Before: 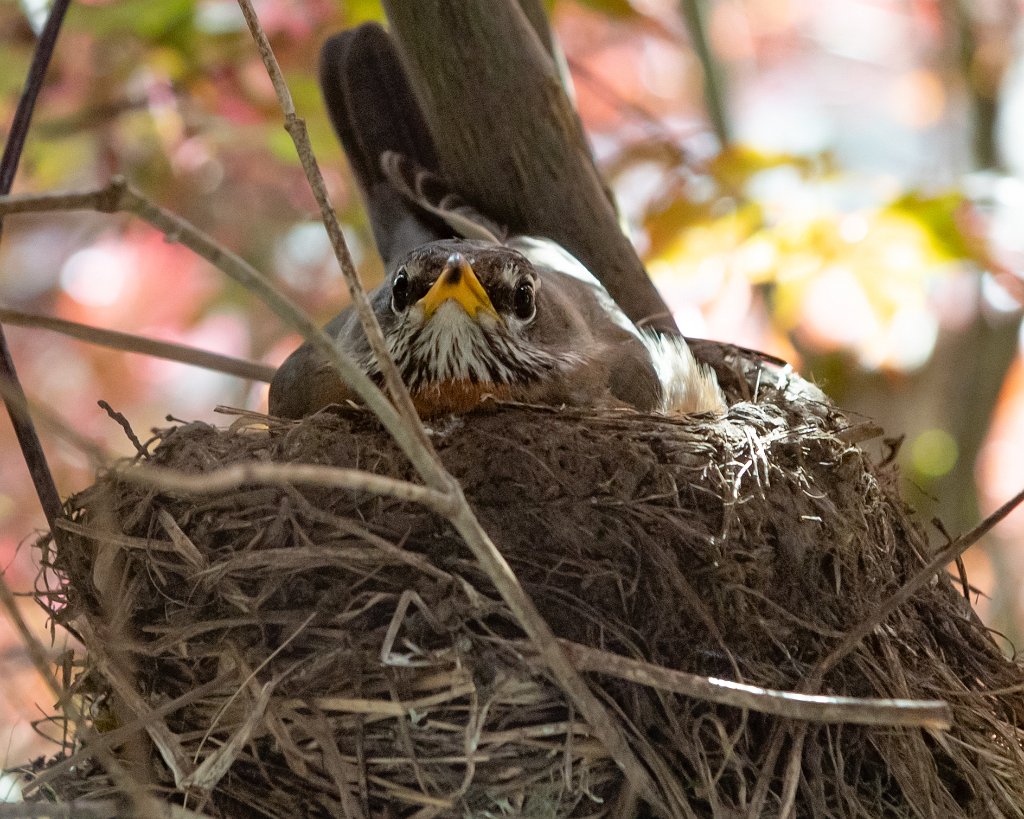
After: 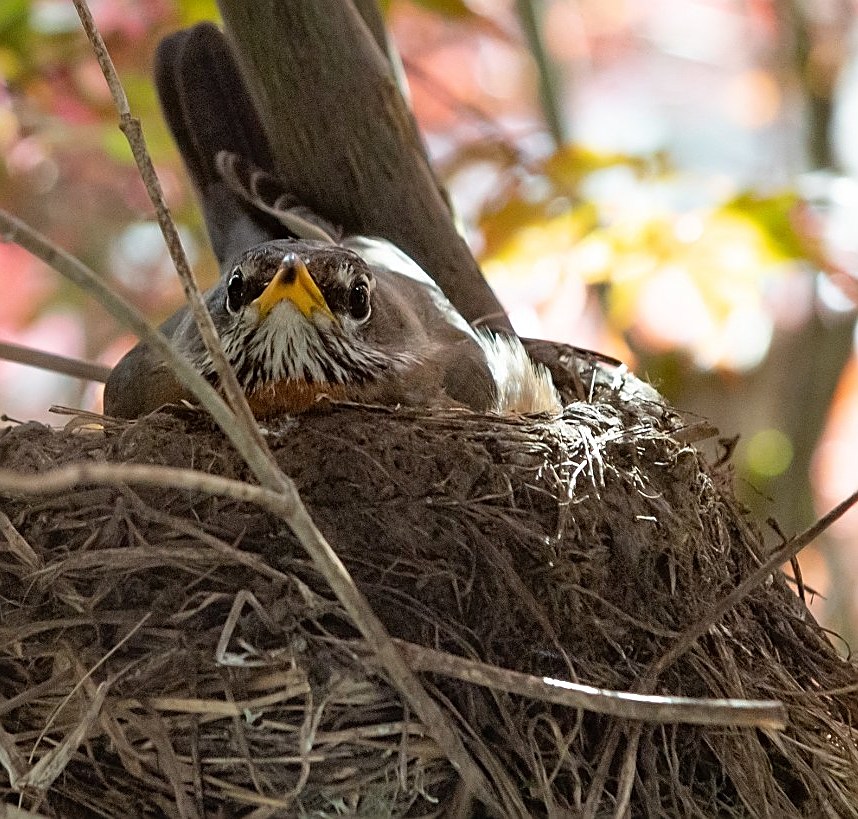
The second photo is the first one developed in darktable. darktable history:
sharpen: on, module defaults
crop: left 16.145%
